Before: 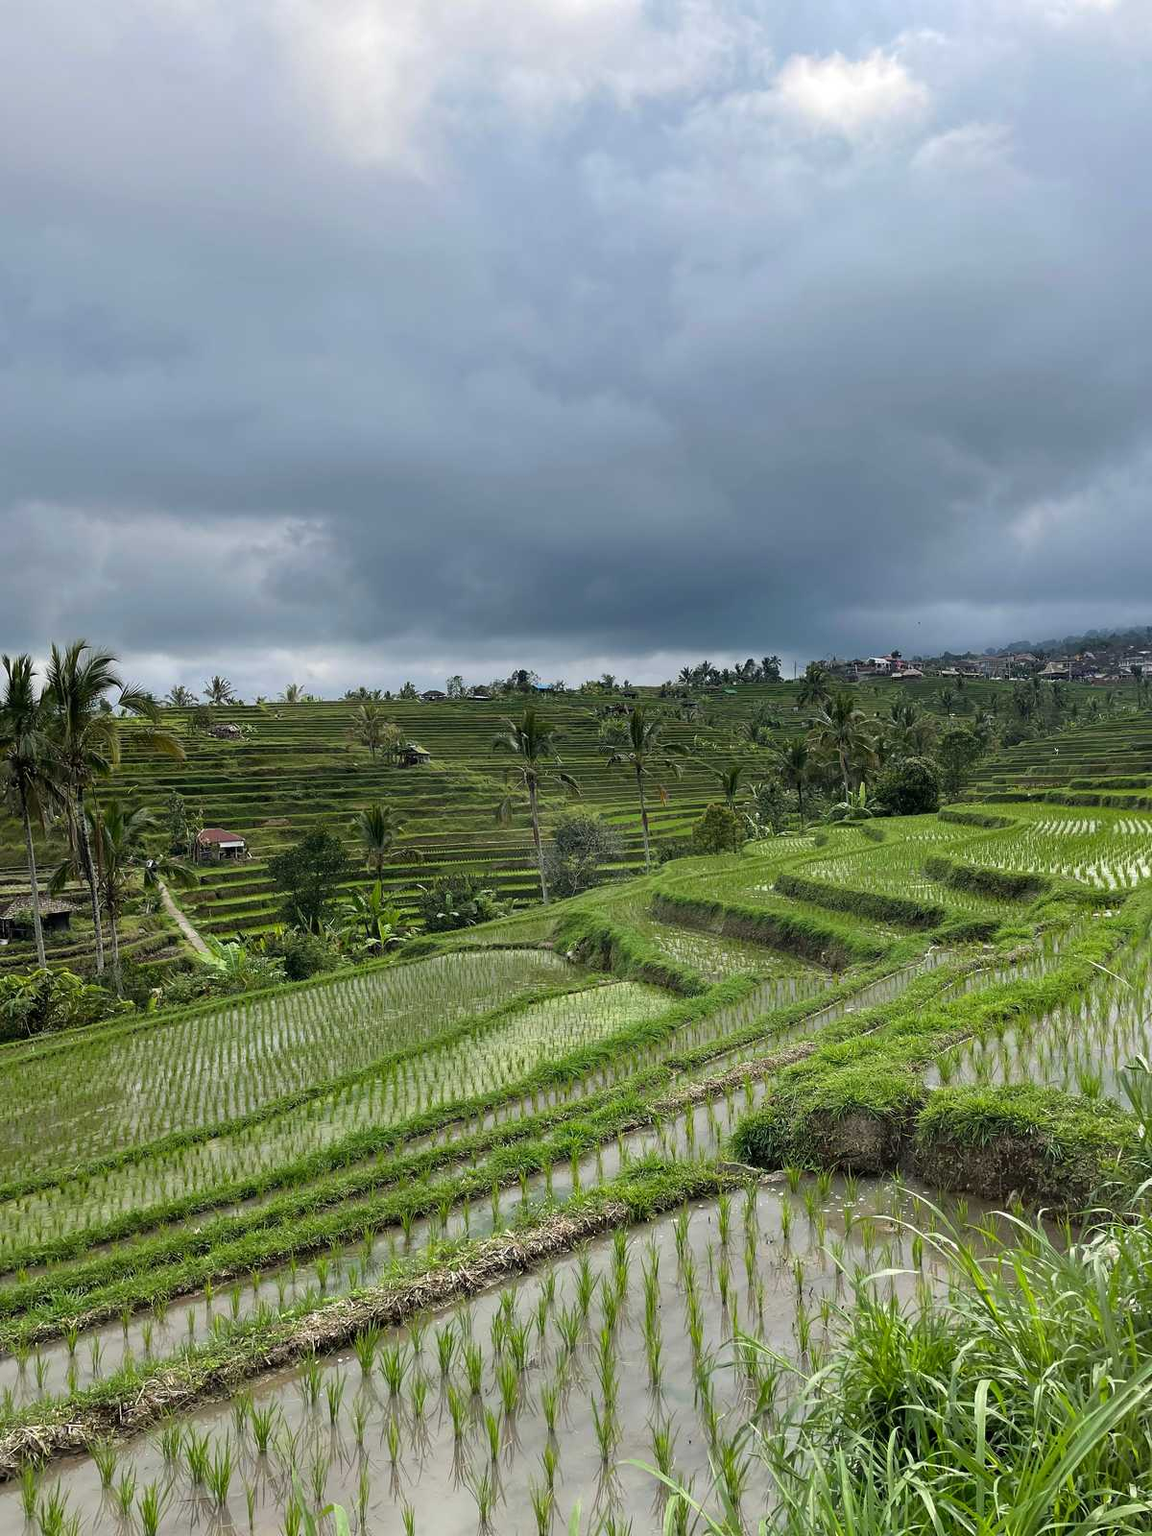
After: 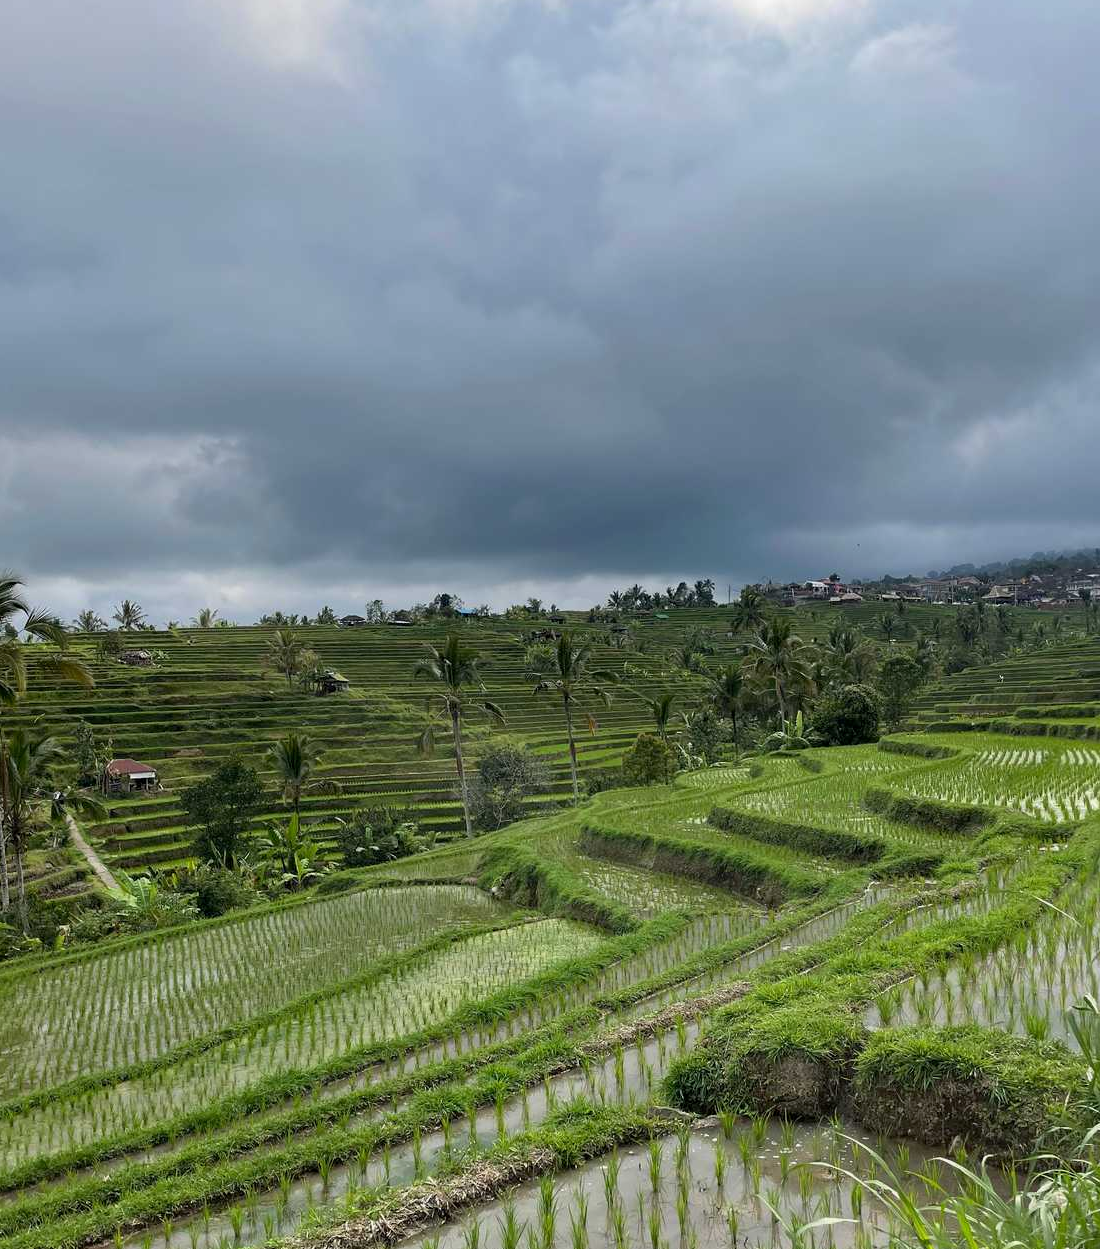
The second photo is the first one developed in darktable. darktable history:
exposure: black level correction 0.002, exposure -0.106 EV, compensate highlight preservation false
crop: left 8.256%, top 6.544%, bottom 15.337%
